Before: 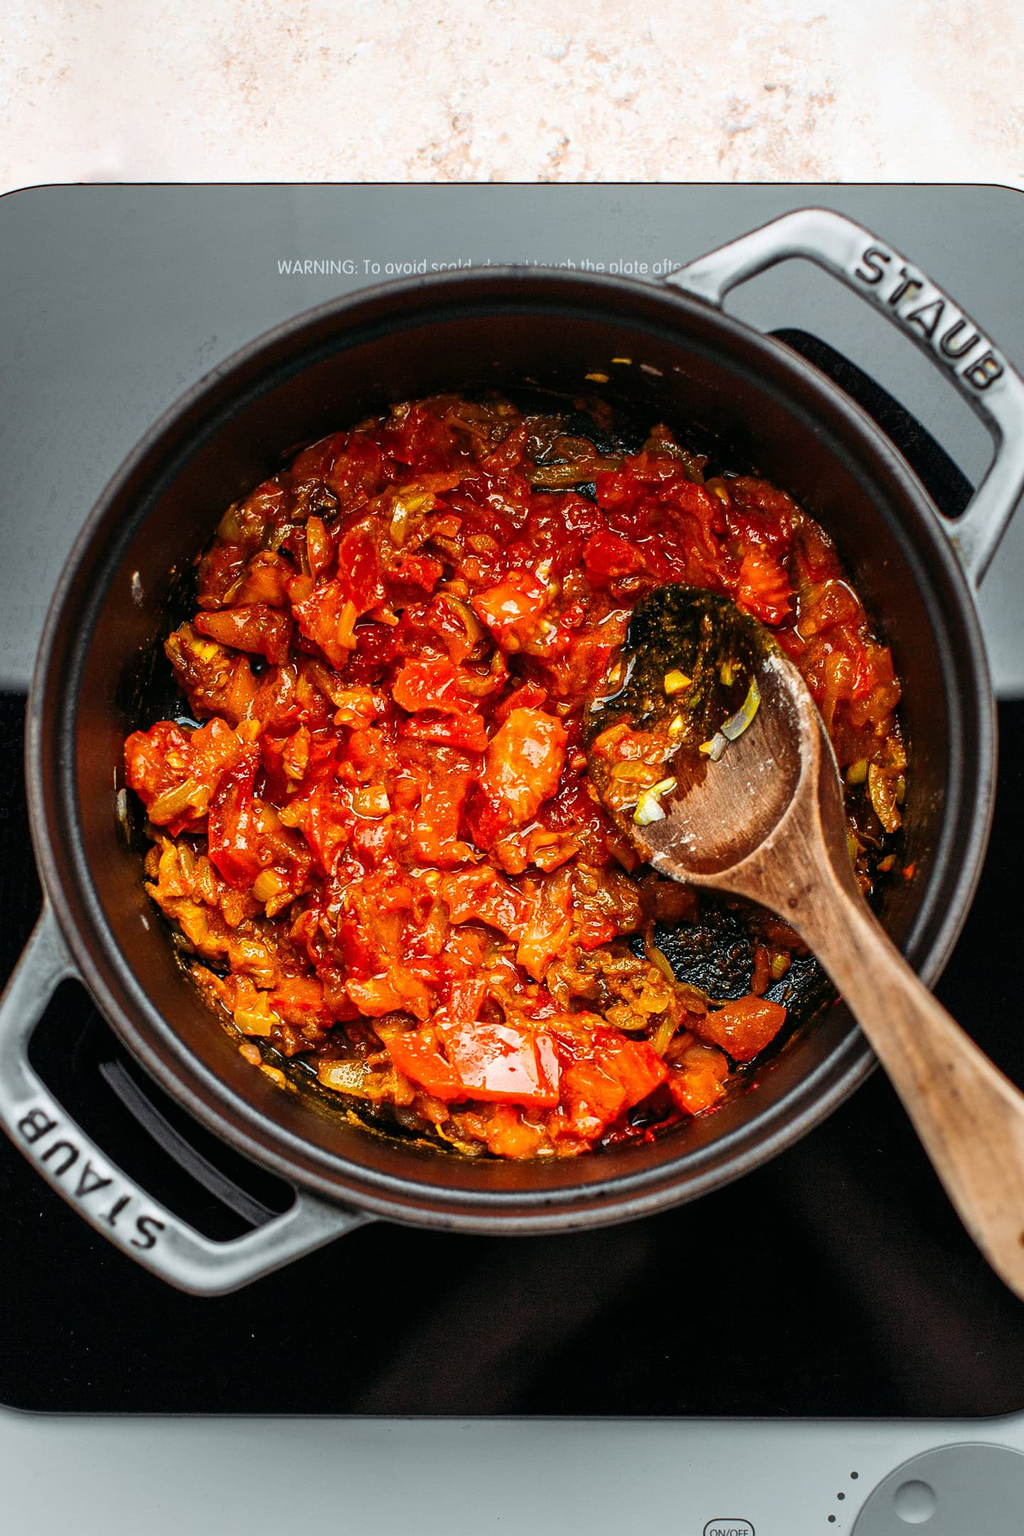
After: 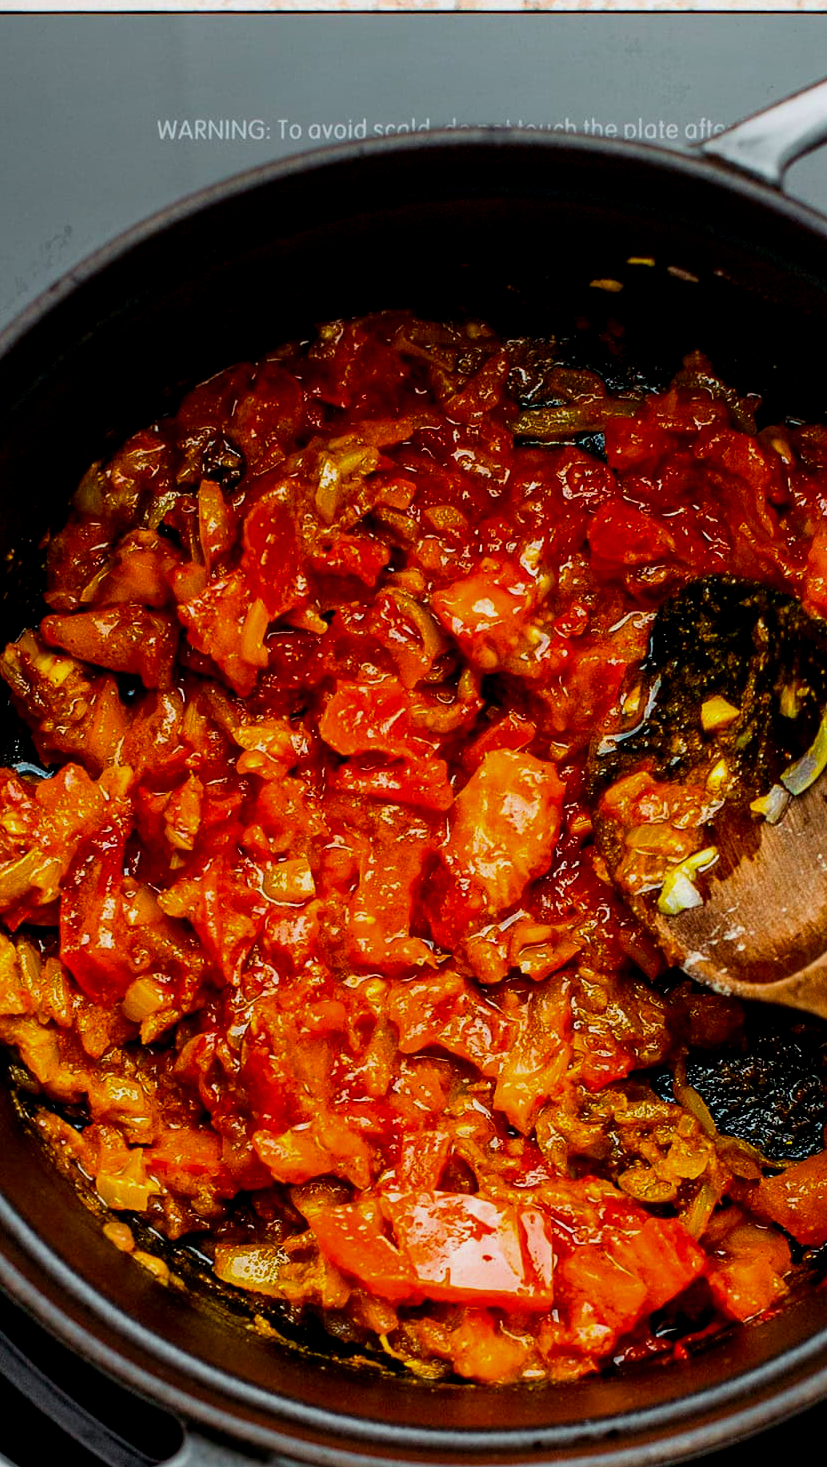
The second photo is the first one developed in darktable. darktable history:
color balance rgb: linear chroma grading › global chroma 25.481%, perceptual saturation grading › global saturation 0.826%, global vibrance 20%
exposure: black level correction 0.009, exposure -0.664 EV, compensate highlight preservation false
tone equalizer: -8 EV -0.414 EV, -7 EV -0.426 EV, -6 EV -0.3 EV, -5 EV -0.226 EV, -3 EV 0.203 EV, -2 EV 0.315 EV, -1 EV 0.387 EV, +0 EV 0.395 EV
crop: left 16.23%, top 11.397%, right 26.284%, bottom 20.662%
